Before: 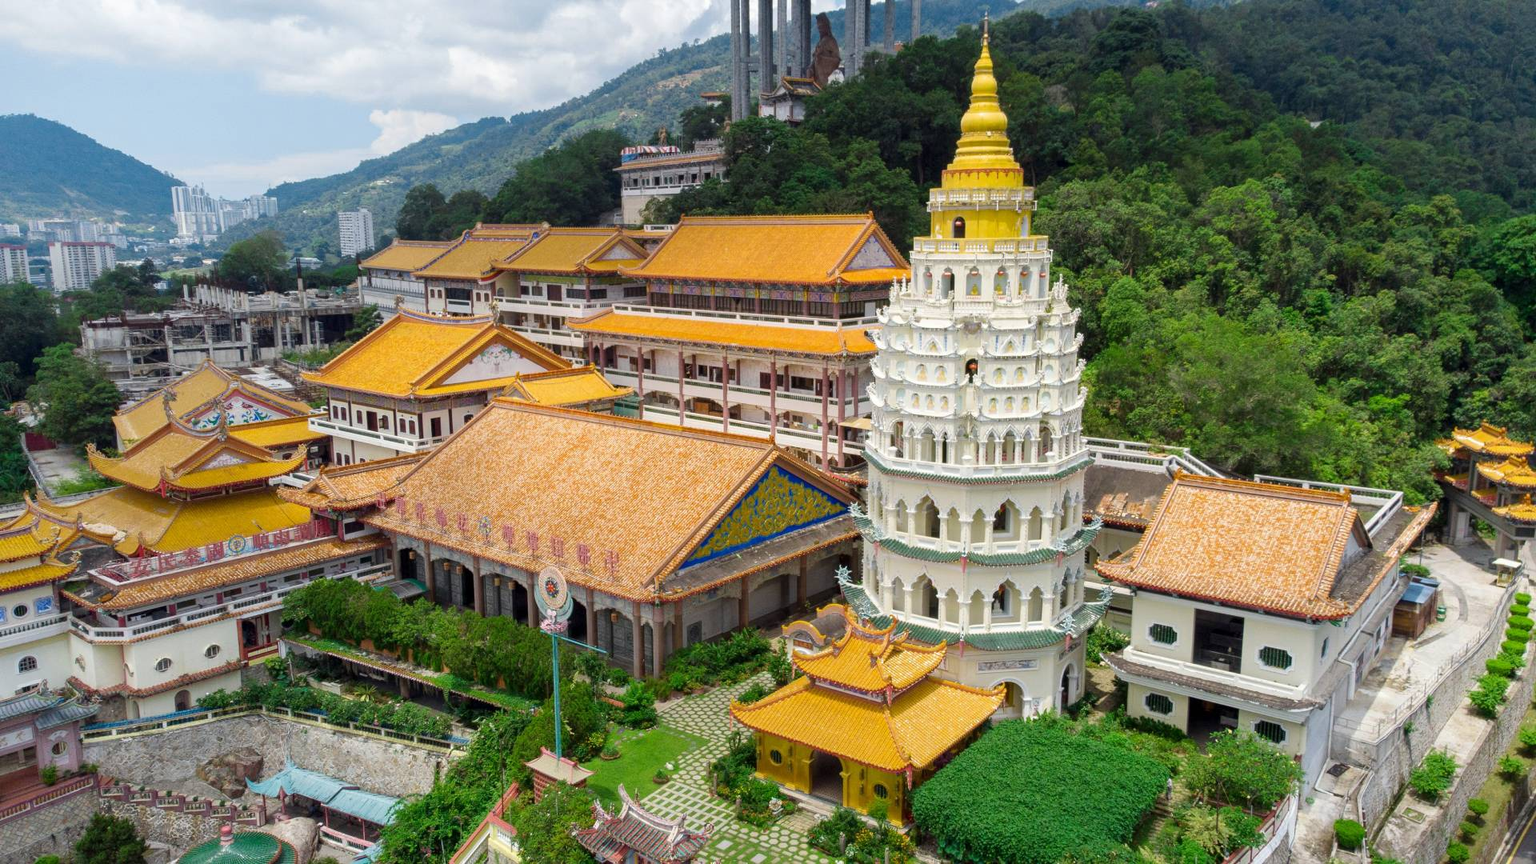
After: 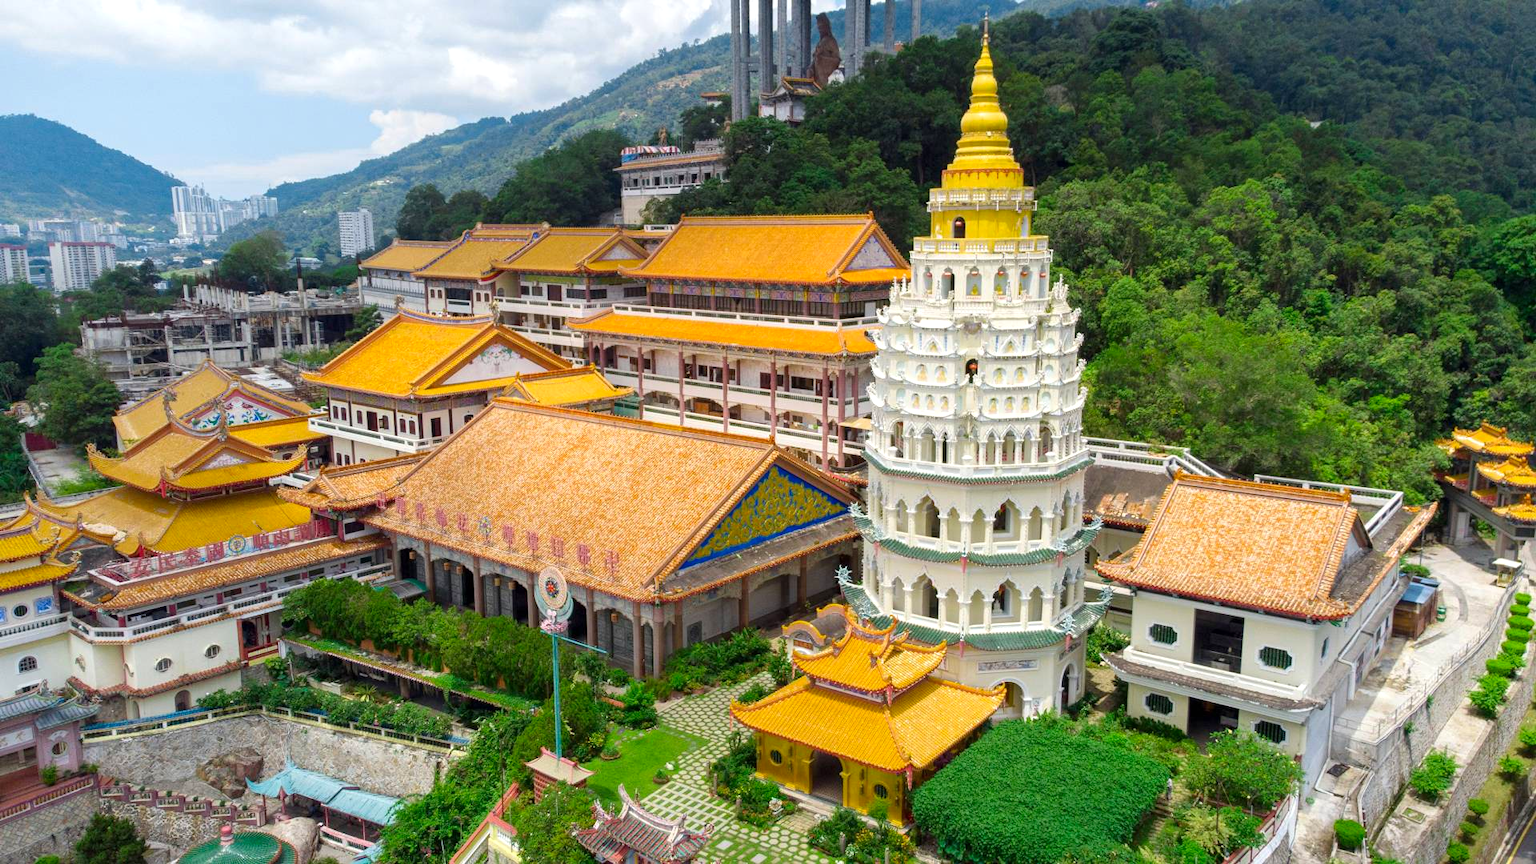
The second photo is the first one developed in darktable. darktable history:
exposure: exposure 0.2 EV, compensate highlight preservation false
contrast brightness saturation: saturation 0.13
